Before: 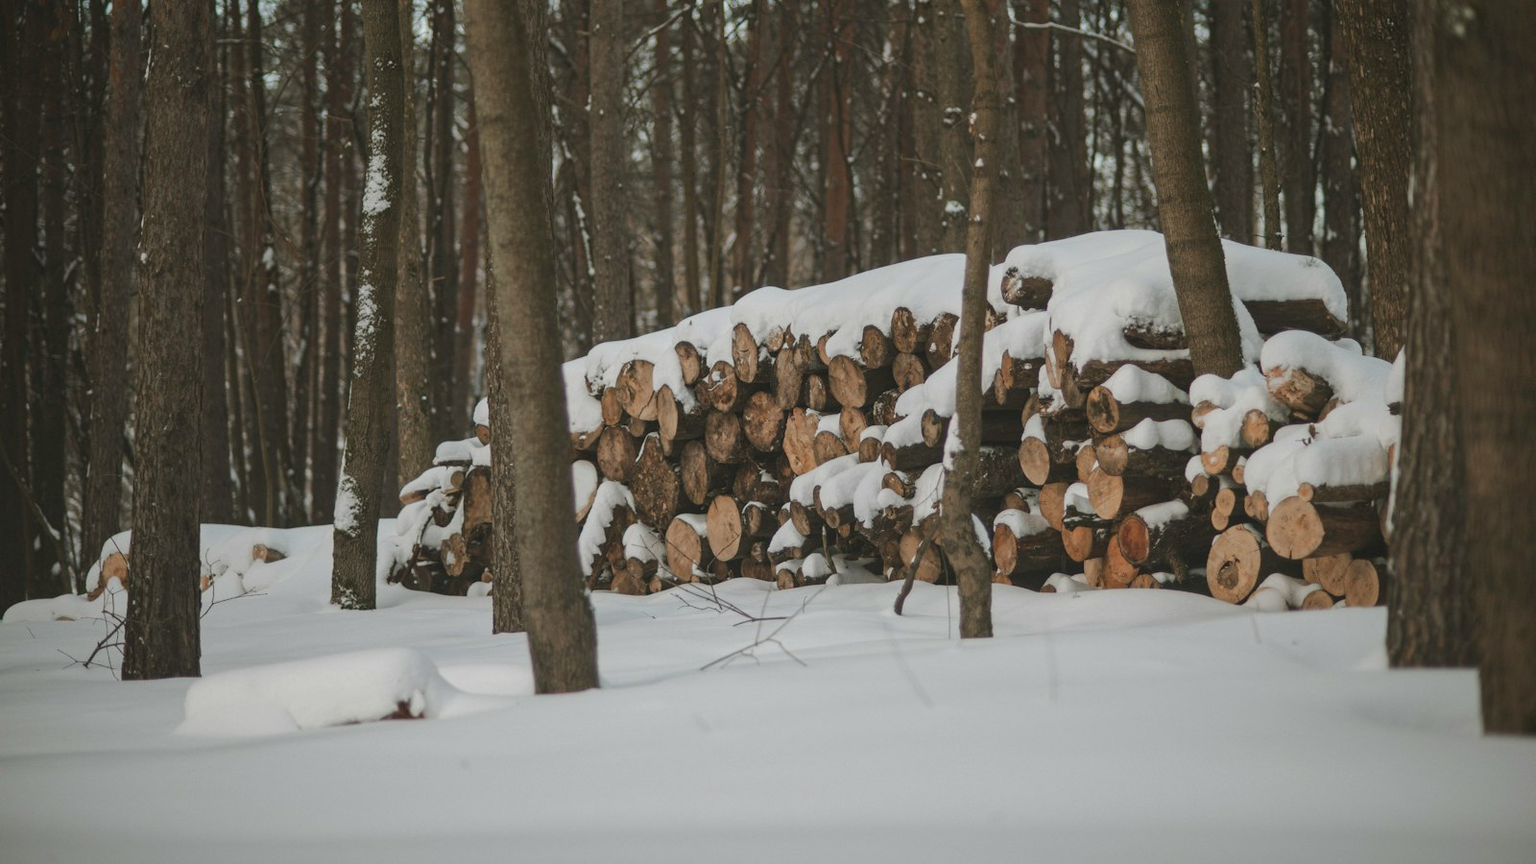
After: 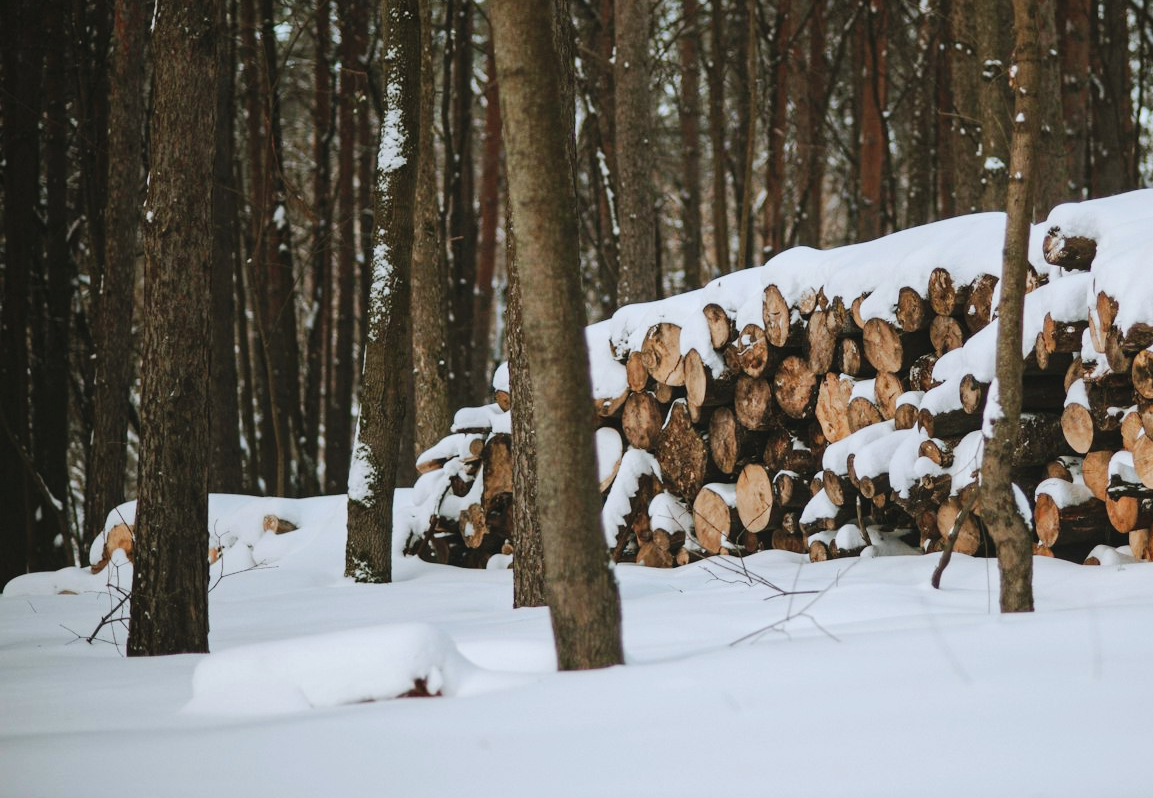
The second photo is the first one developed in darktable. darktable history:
exposure: black level correction 0.002, compensate highlight preservation false
color correction: highlights a* -0.667, highlights b* -8.57
base curve: curves: ch0 [(0, 0) (0.036, 0.025) (0.121, 0.166) (0.206, 0.329) (0.605, 0.79) (1, 1)], preserve colors none
crop: top 5.787%, right 27.881%, bottom 5.517%
